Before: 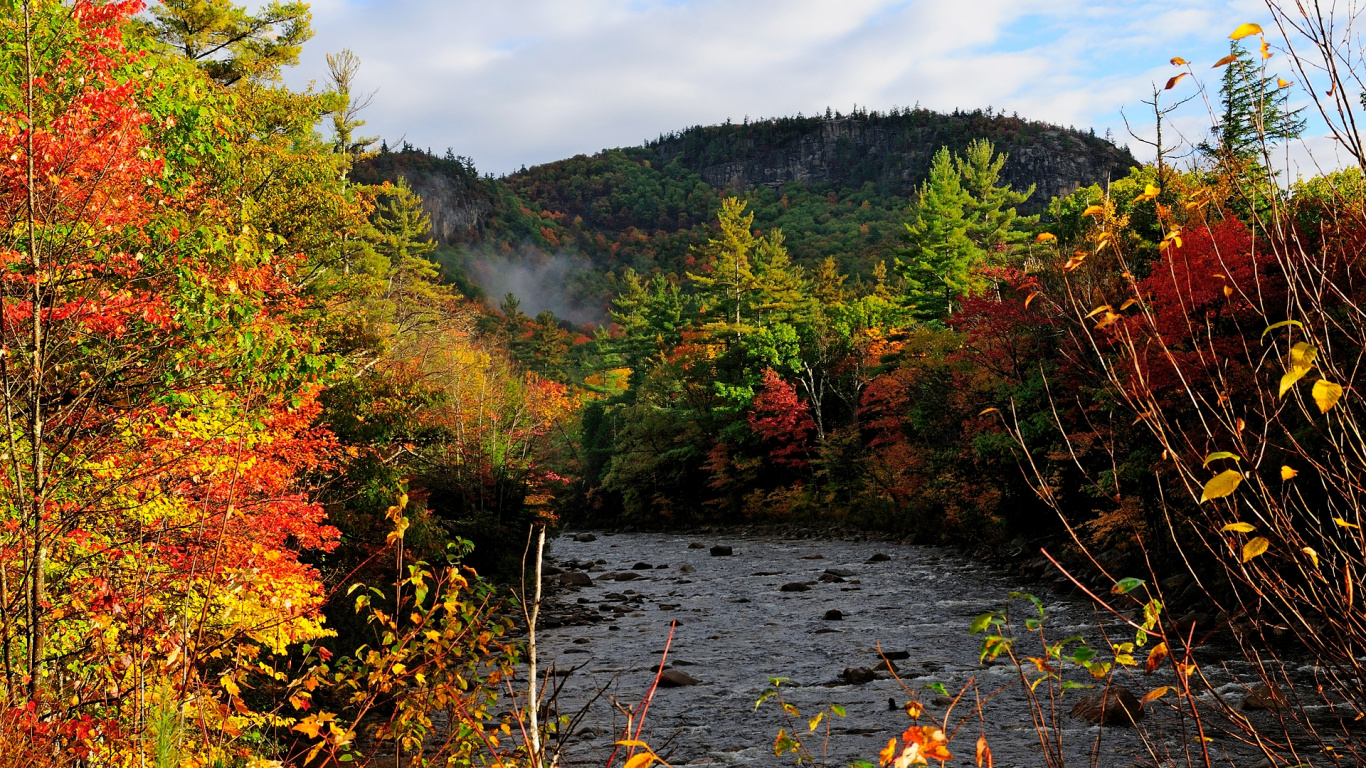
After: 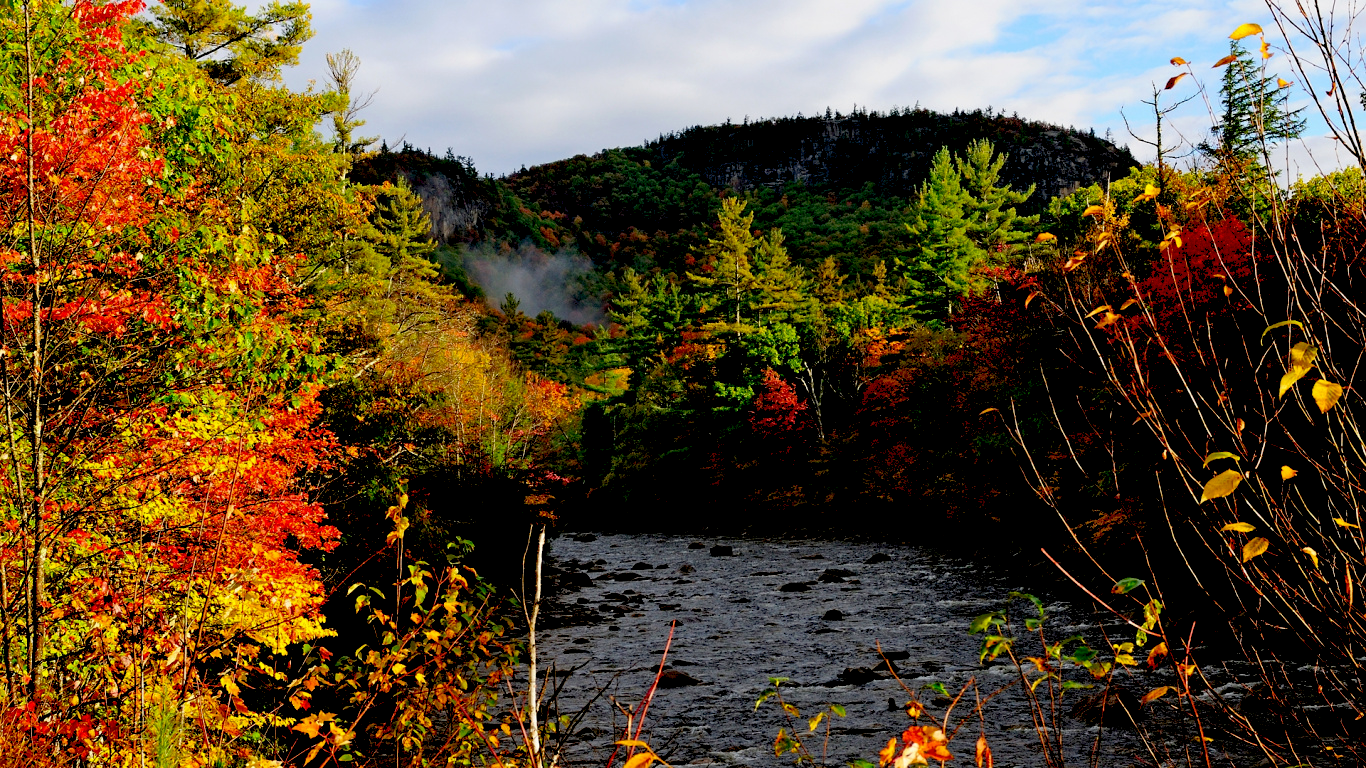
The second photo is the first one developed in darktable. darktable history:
exposure: black level correction 0.029, exposure -0.073 EV, compensate highlight preservation false
levels: mode automatic
